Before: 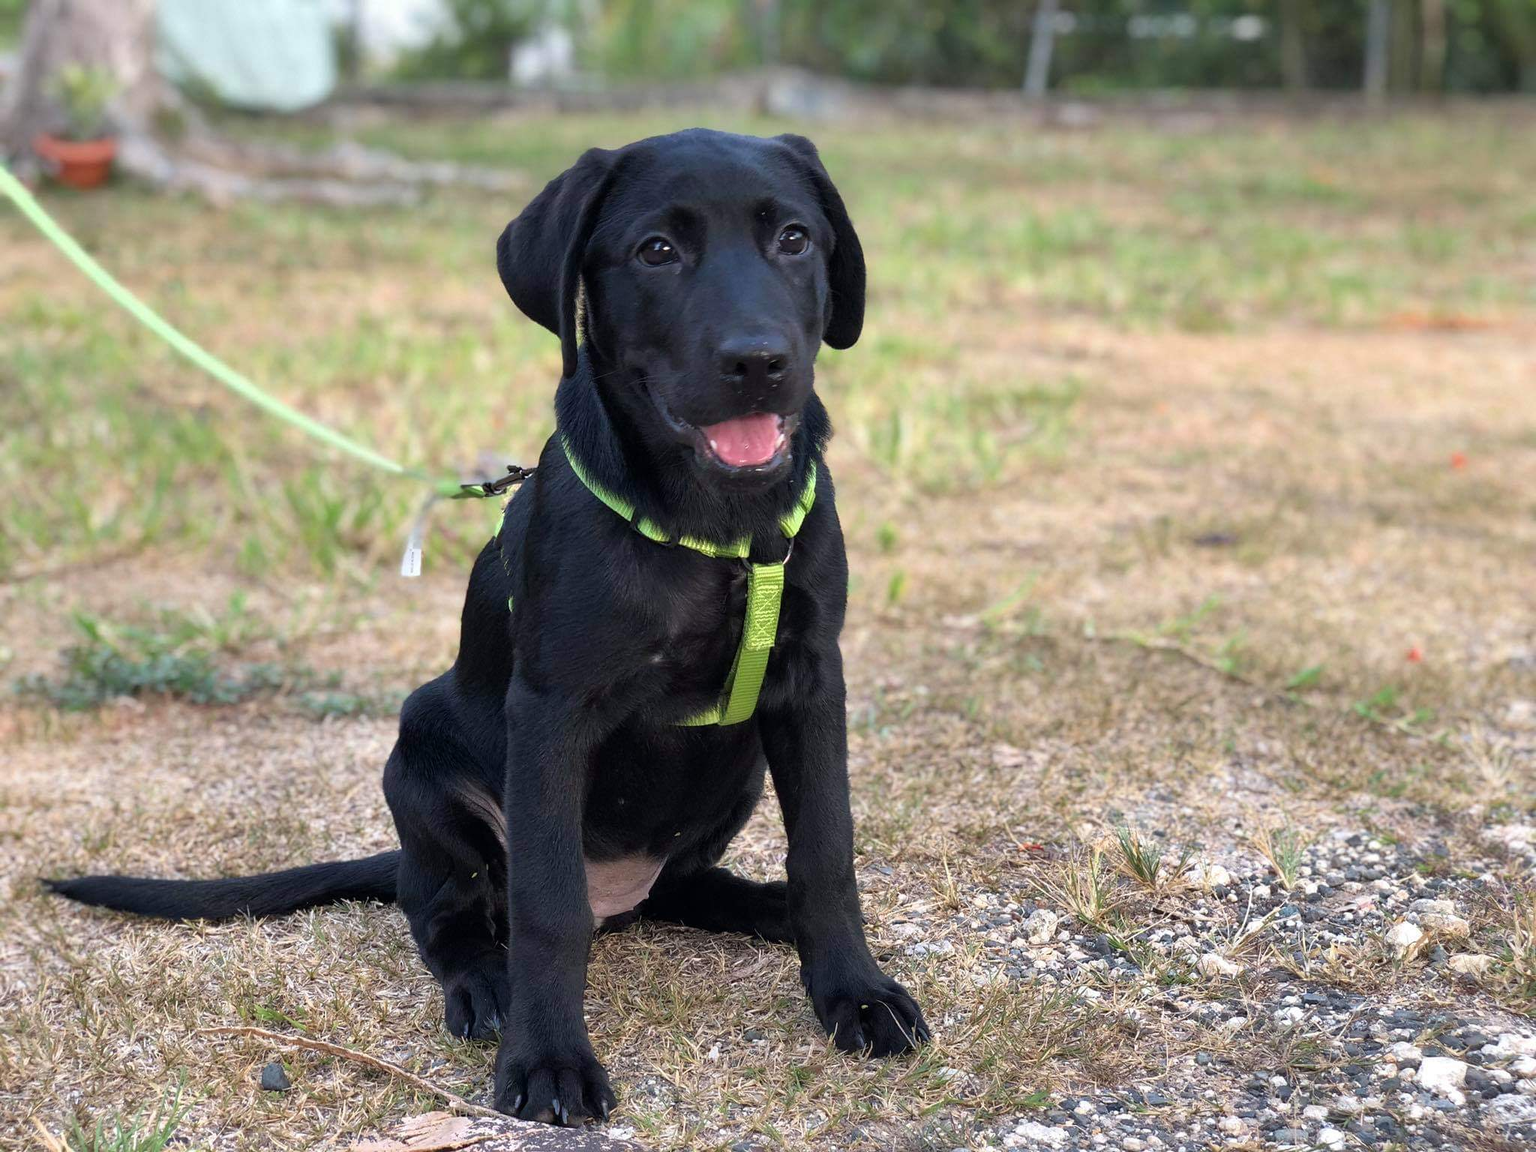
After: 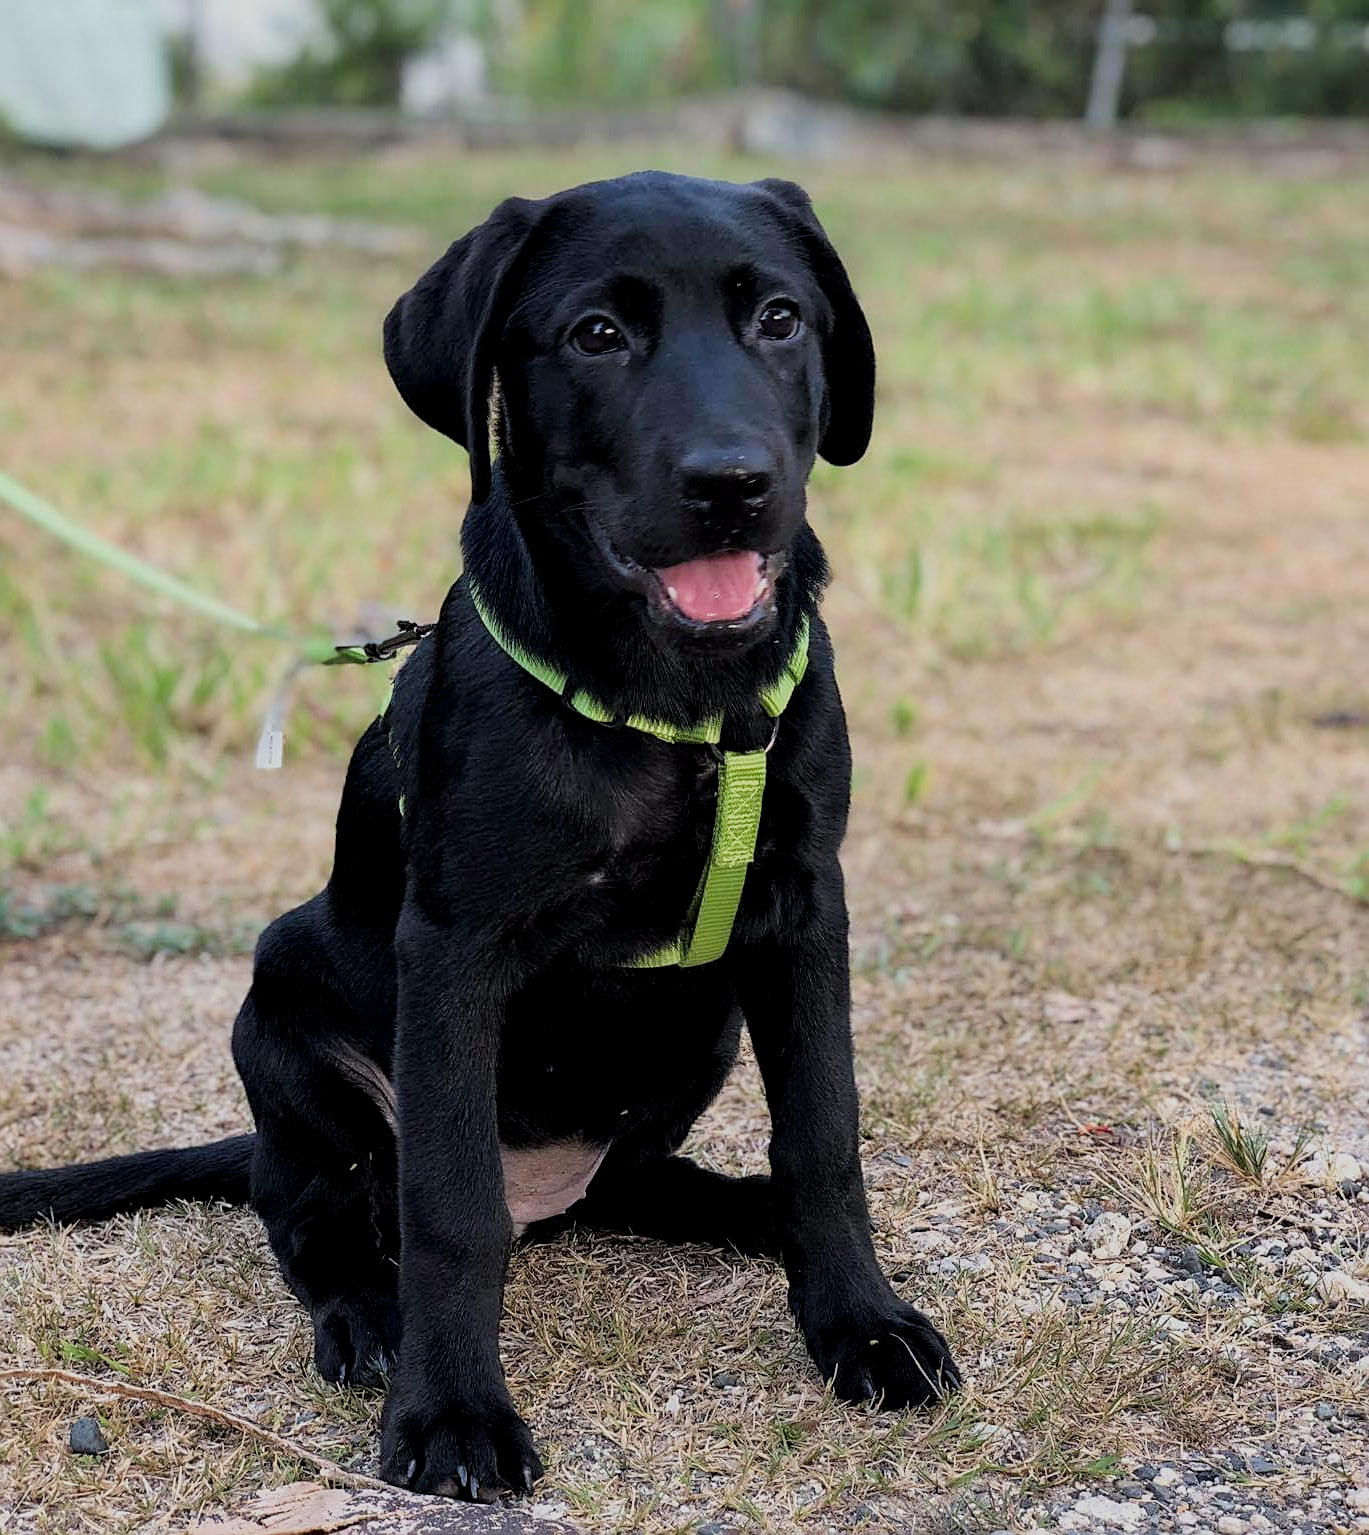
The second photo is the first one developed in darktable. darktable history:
local contrast: highlights 61%, shadows 111%, detail 106%, midtone range 0.534
crop and rotate: left 13.629%, right 19.525%
sharpen: on, module defaults
filmic rgb: black relative exposure -7.65 EV, white relative exposure 4.56 EV, hardness 3.61, contrast 1.114
